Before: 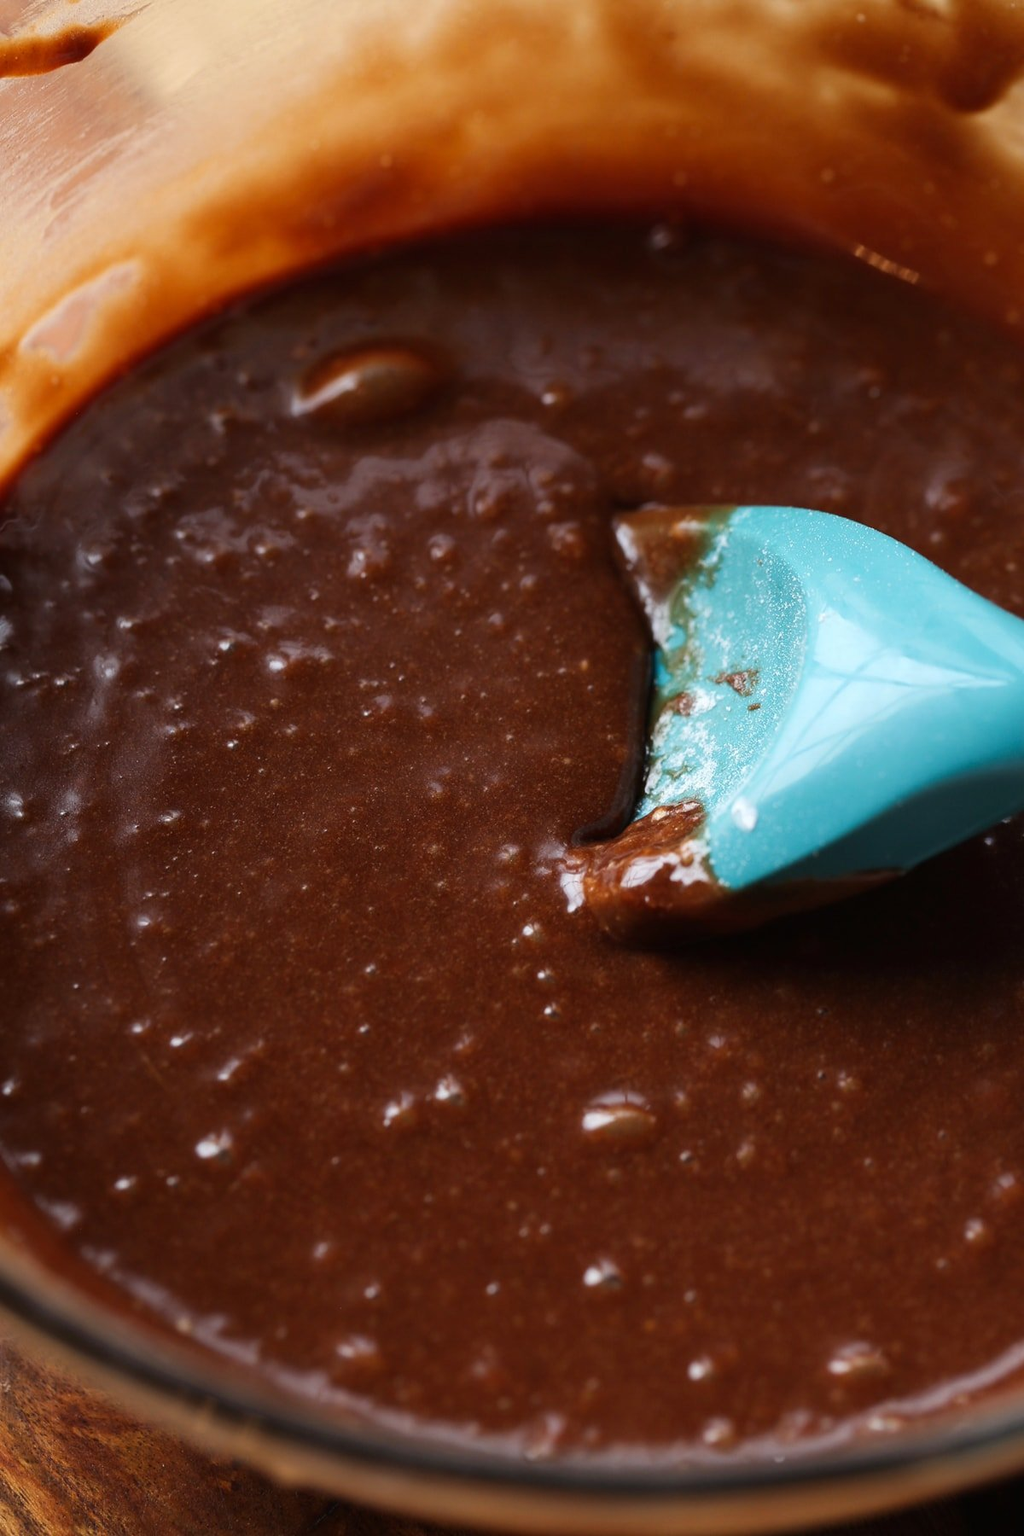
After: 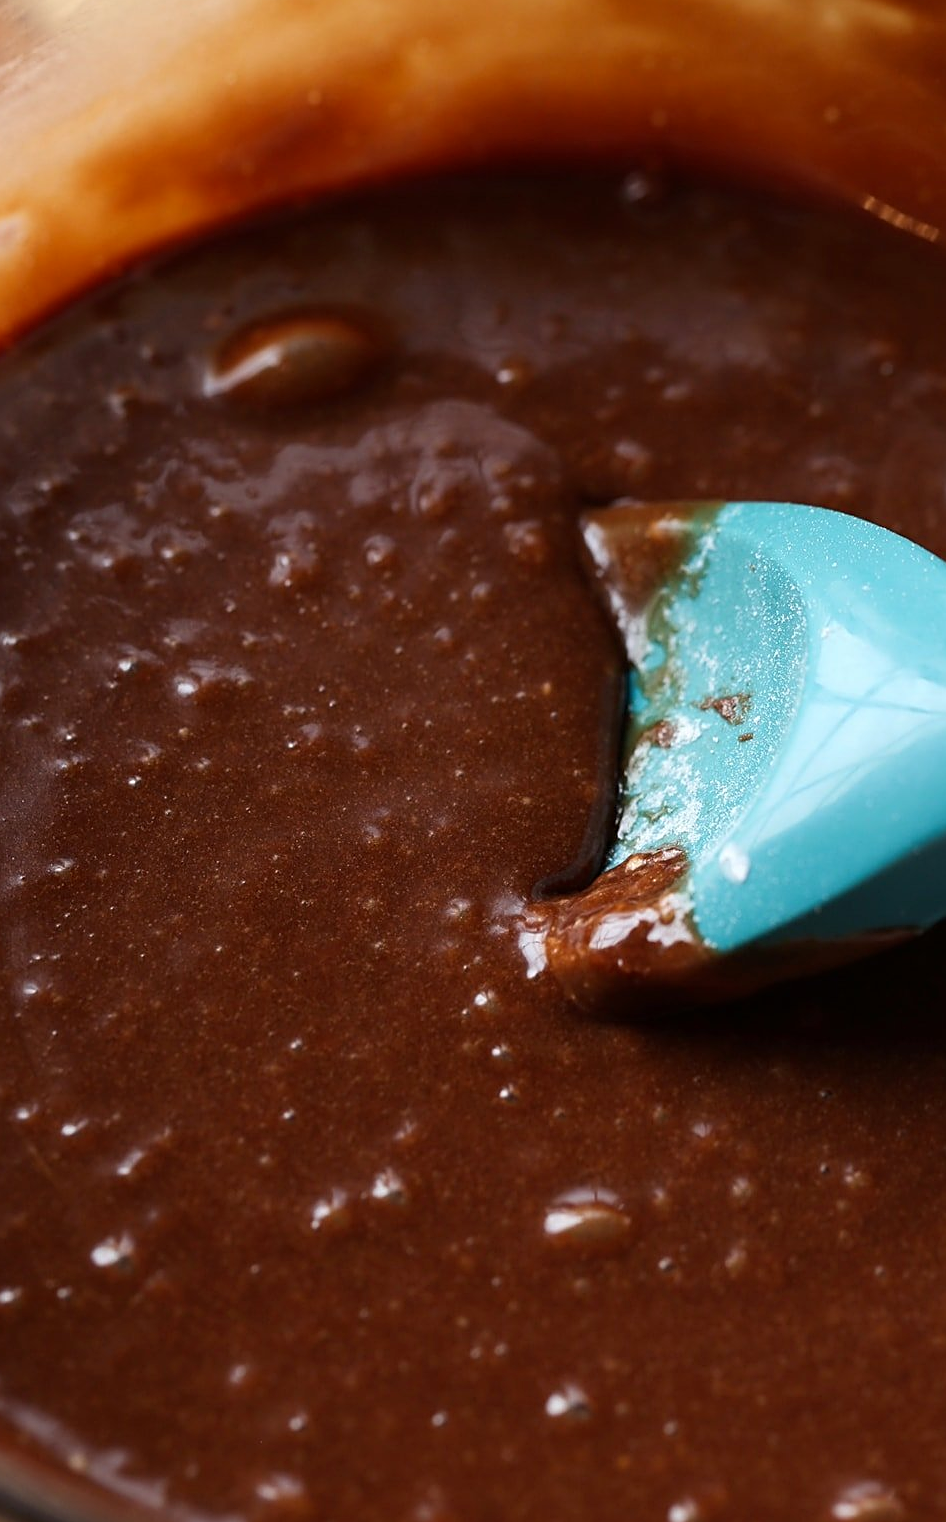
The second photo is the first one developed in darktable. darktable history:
crop: left 11.562%, top 5.065%, right 9.593%, bottom 10.336%
exposure: black level correction 0.001, compensate exposure bias true, compensate highlight preservation false
sharpen: on, module defaults
